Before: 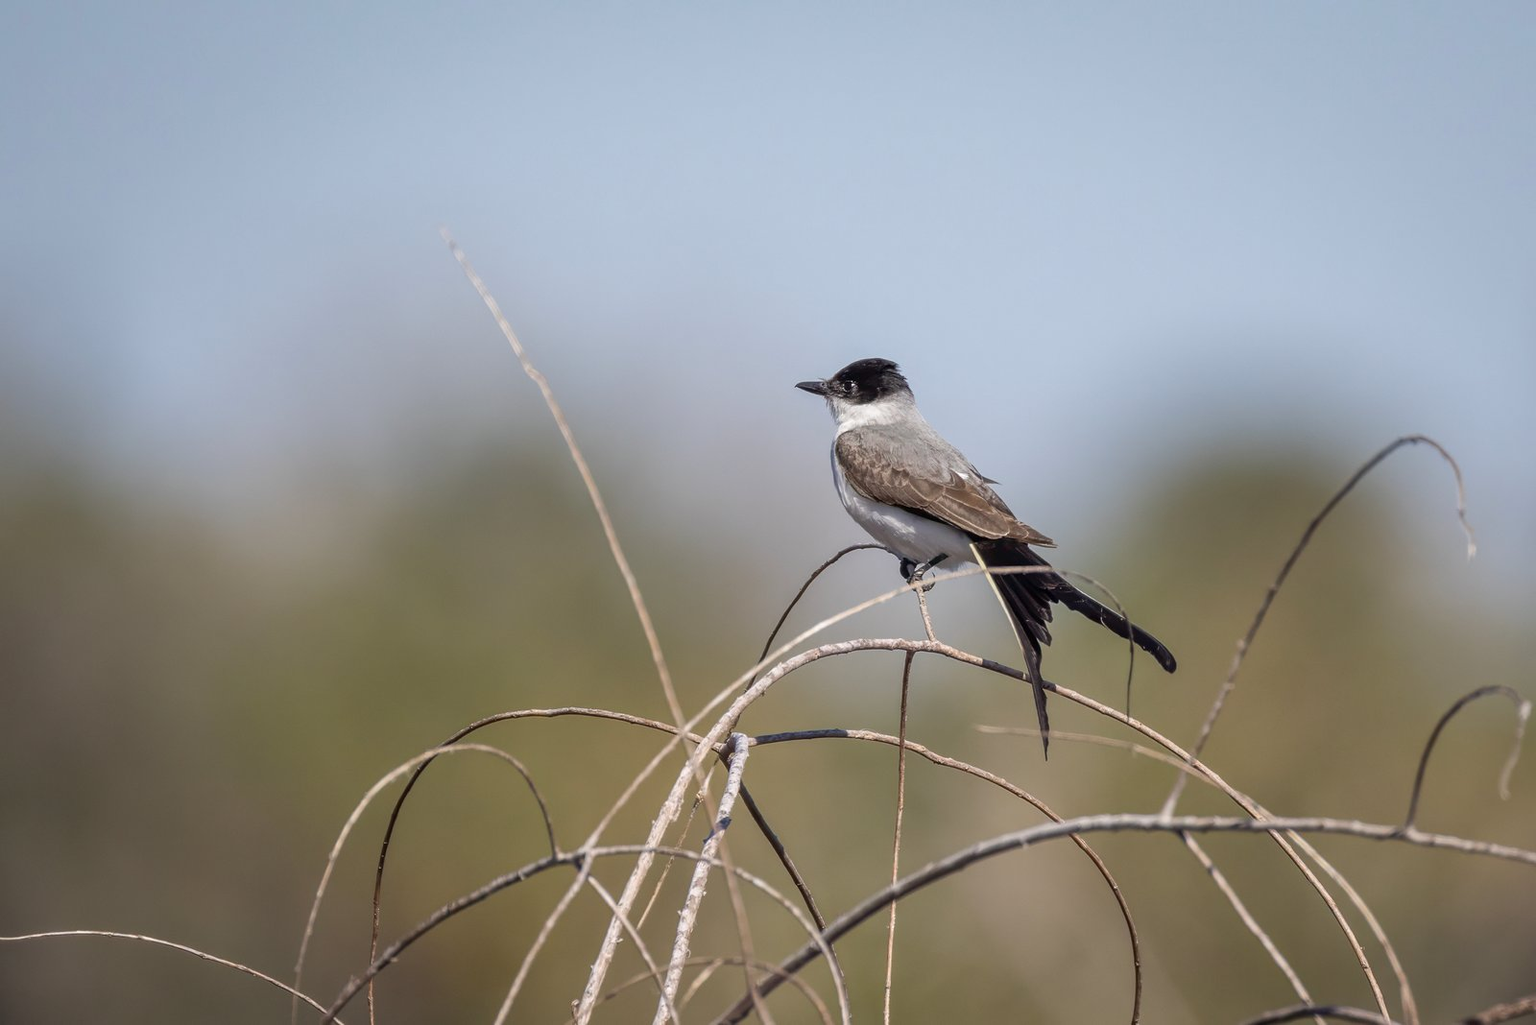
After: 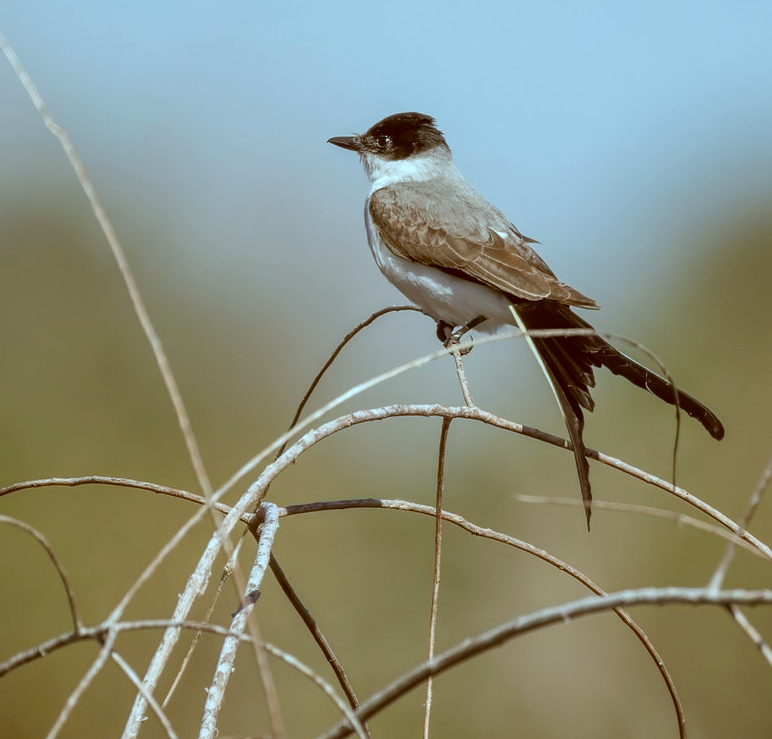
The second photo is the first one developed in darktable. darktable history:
color correction: highlights a* -14.99, highlights b* -16.14, shadows a* 10.15, shadows b* 29.98
crop: left 31.33%, top 24.474%, right 20.365%, bottom 6.311%
exposure: compensate exposure bias true, compensate highlight preservation false
